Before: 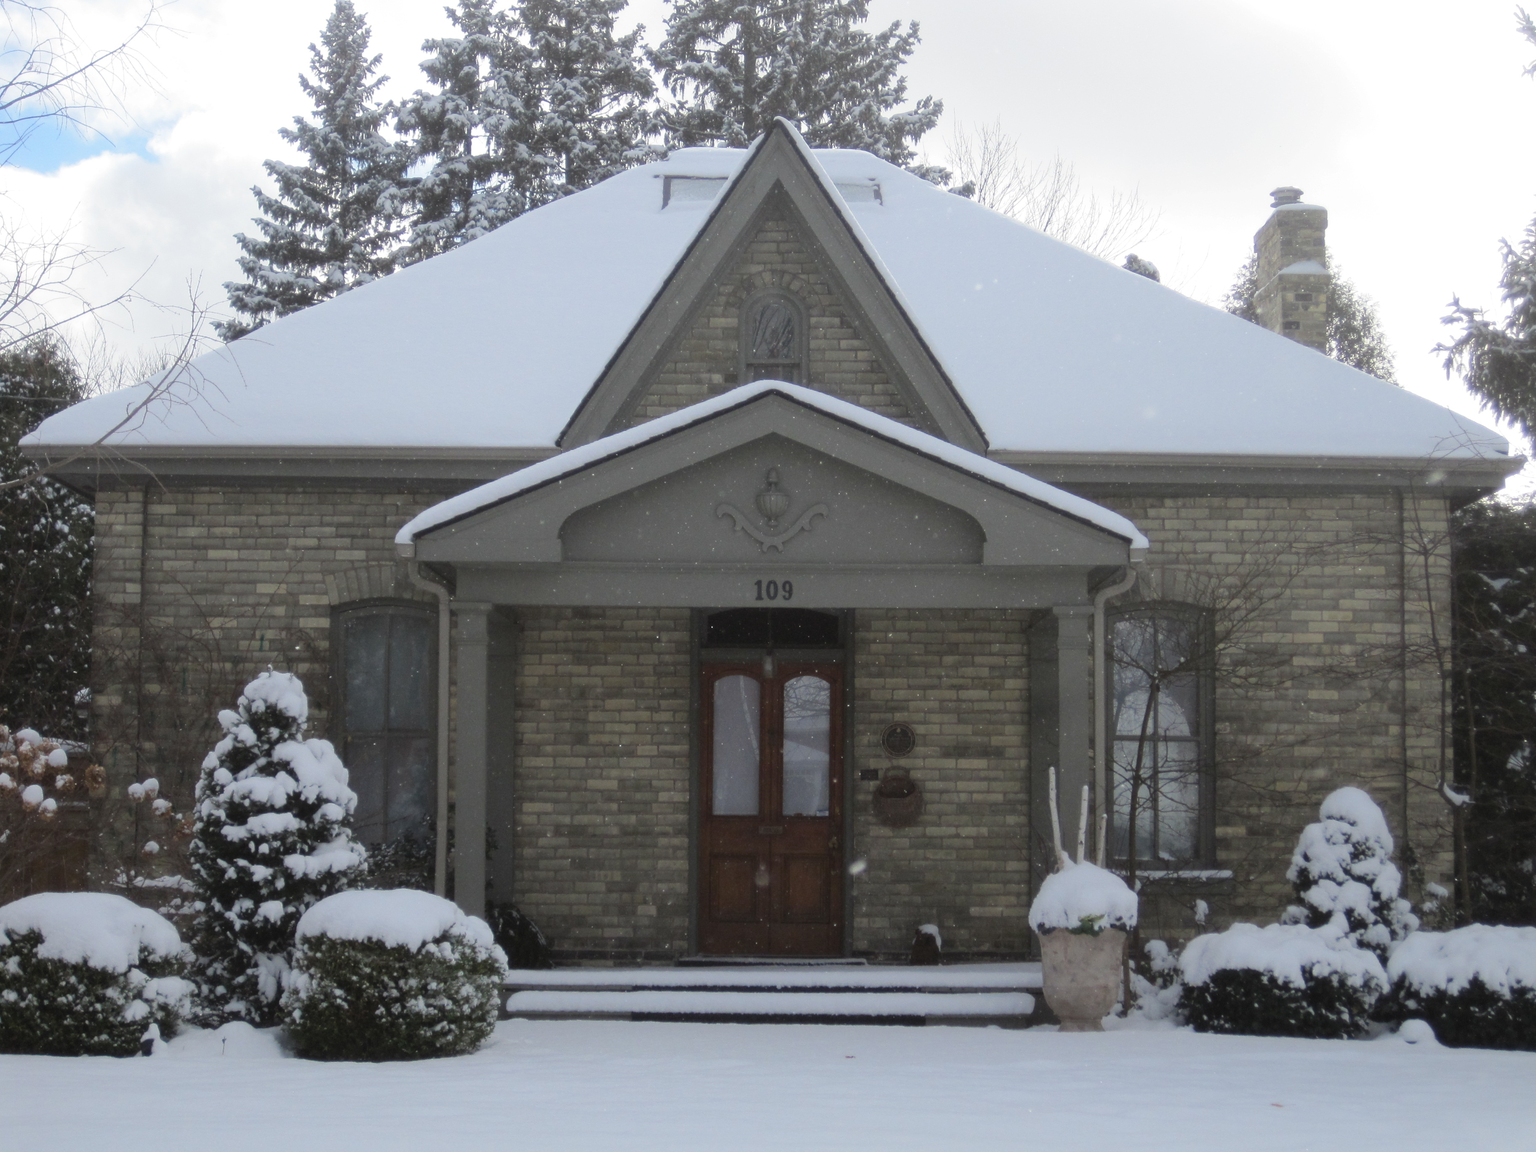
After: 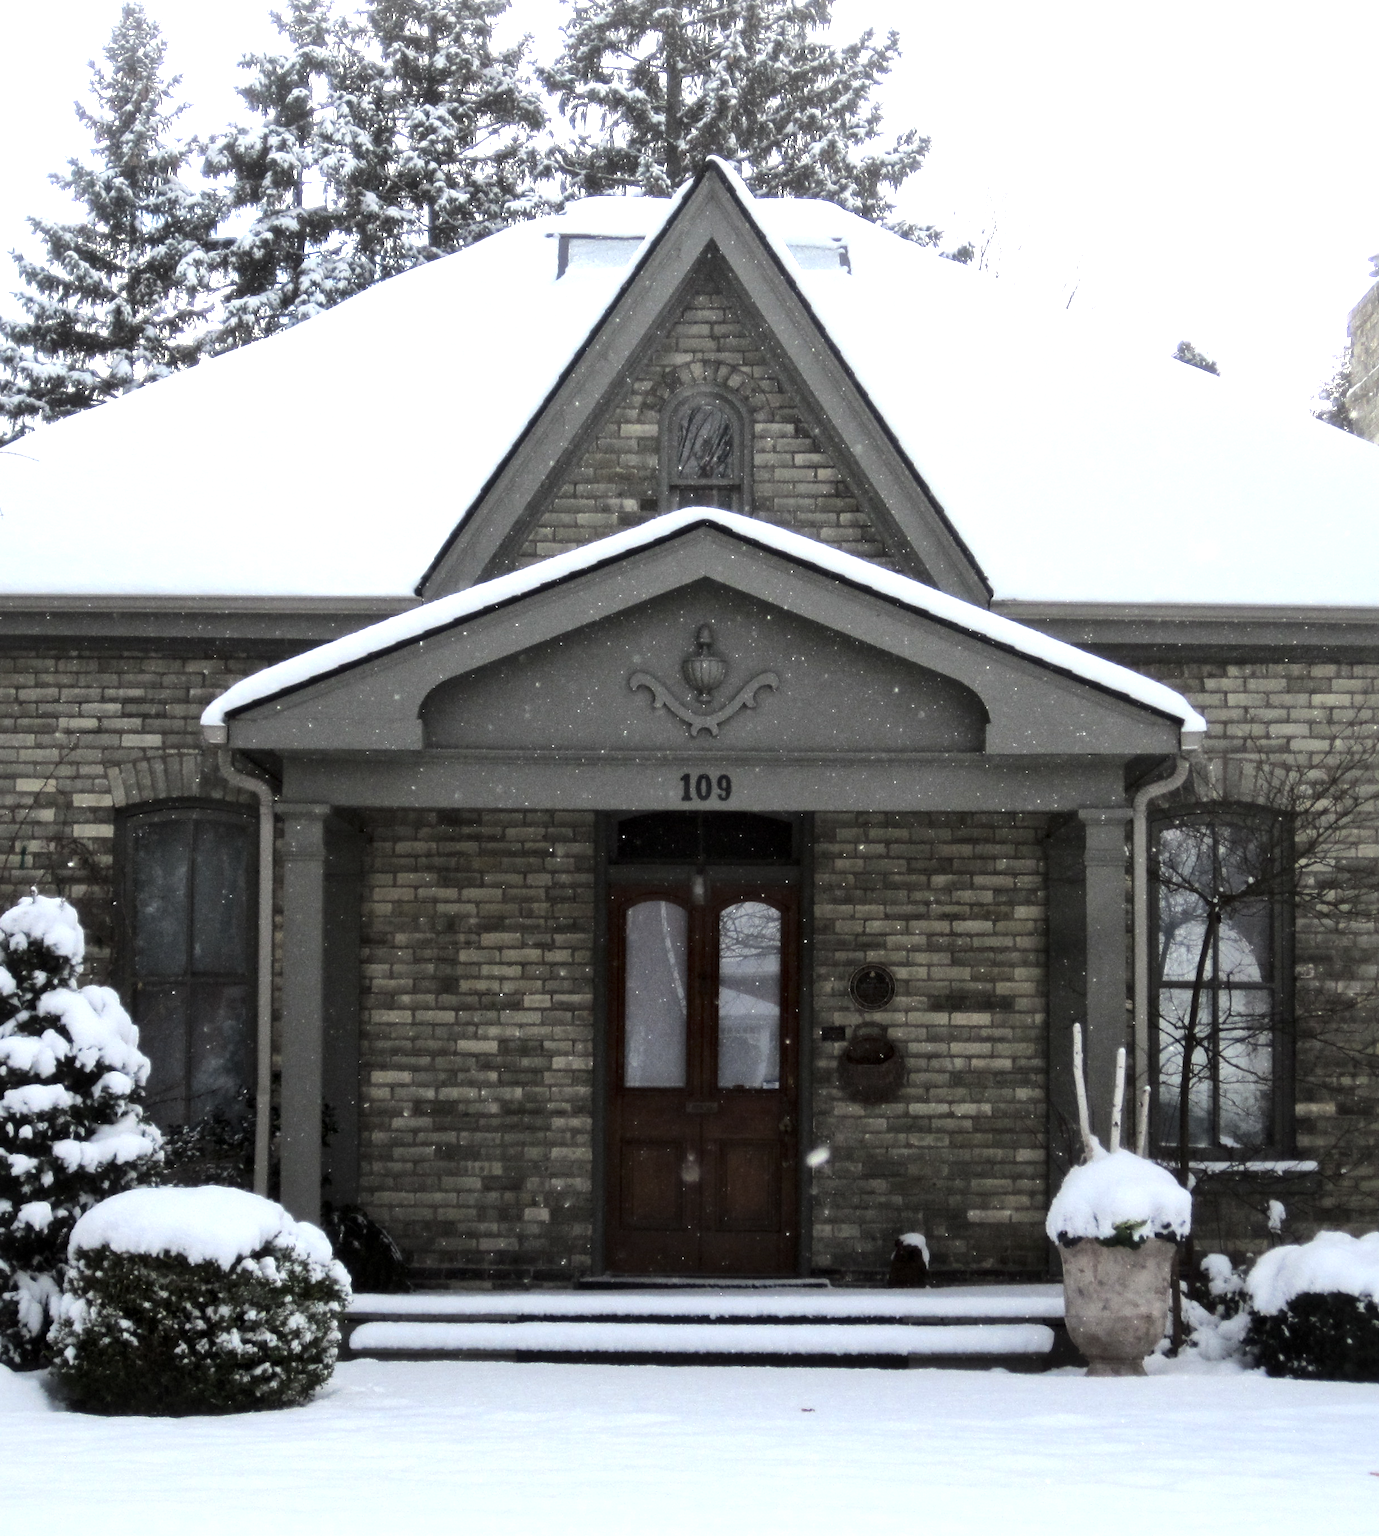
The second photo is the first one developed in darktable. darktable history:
local contrast: mode bilateral grid, contrast 25, coarseness 47, detail 150%, midtone range 0.2
crop and rotate: left 15.944%, right 16.712%
tone equalizer: -8 EV -1.11 EV, -7 EV -0.975 EV, -6 EV -0.859 EV, -5 EV -0.613 EV, -3 EV 0.543 EV, -2 EV 0.875 EV, -1 EV 1.01 EV, +0 EV 1.08 EV, edges refinement/feathering 500, mask exposure compensation -1.57 EV, preserve details no
